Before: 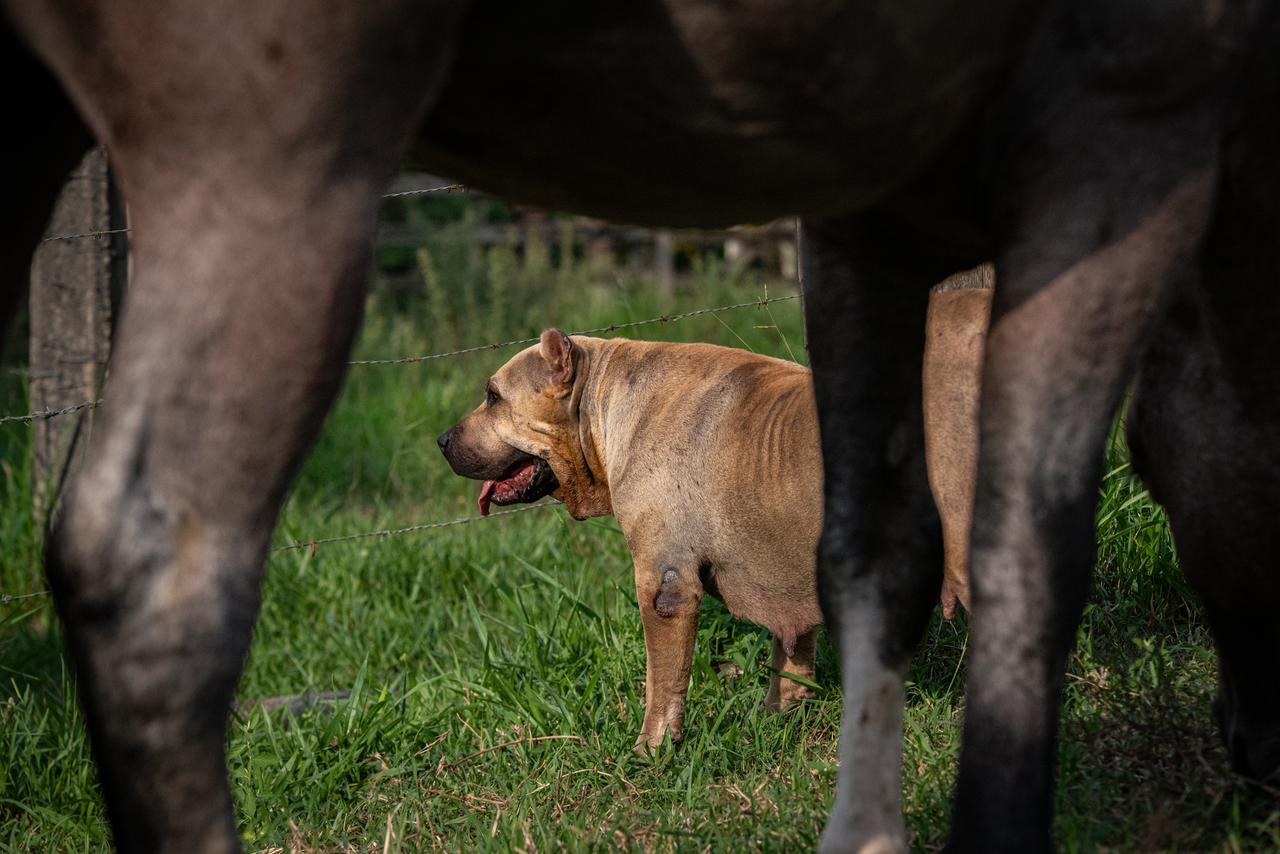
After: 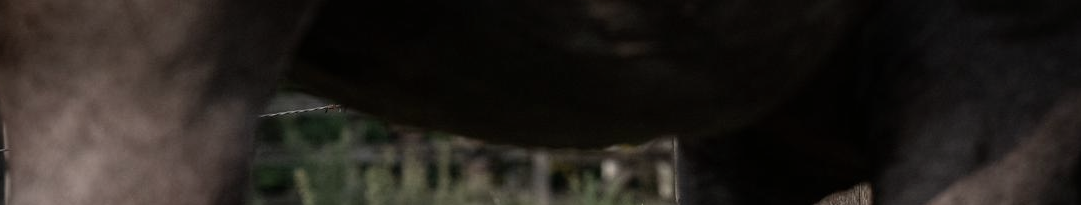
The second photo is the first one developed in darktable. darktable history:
contrast brightness saturation: contrast 0.103, saturation -0.364
crop and rotate: left 9.642%, top 9.415%, right 5.856%, bottom 66.533%
